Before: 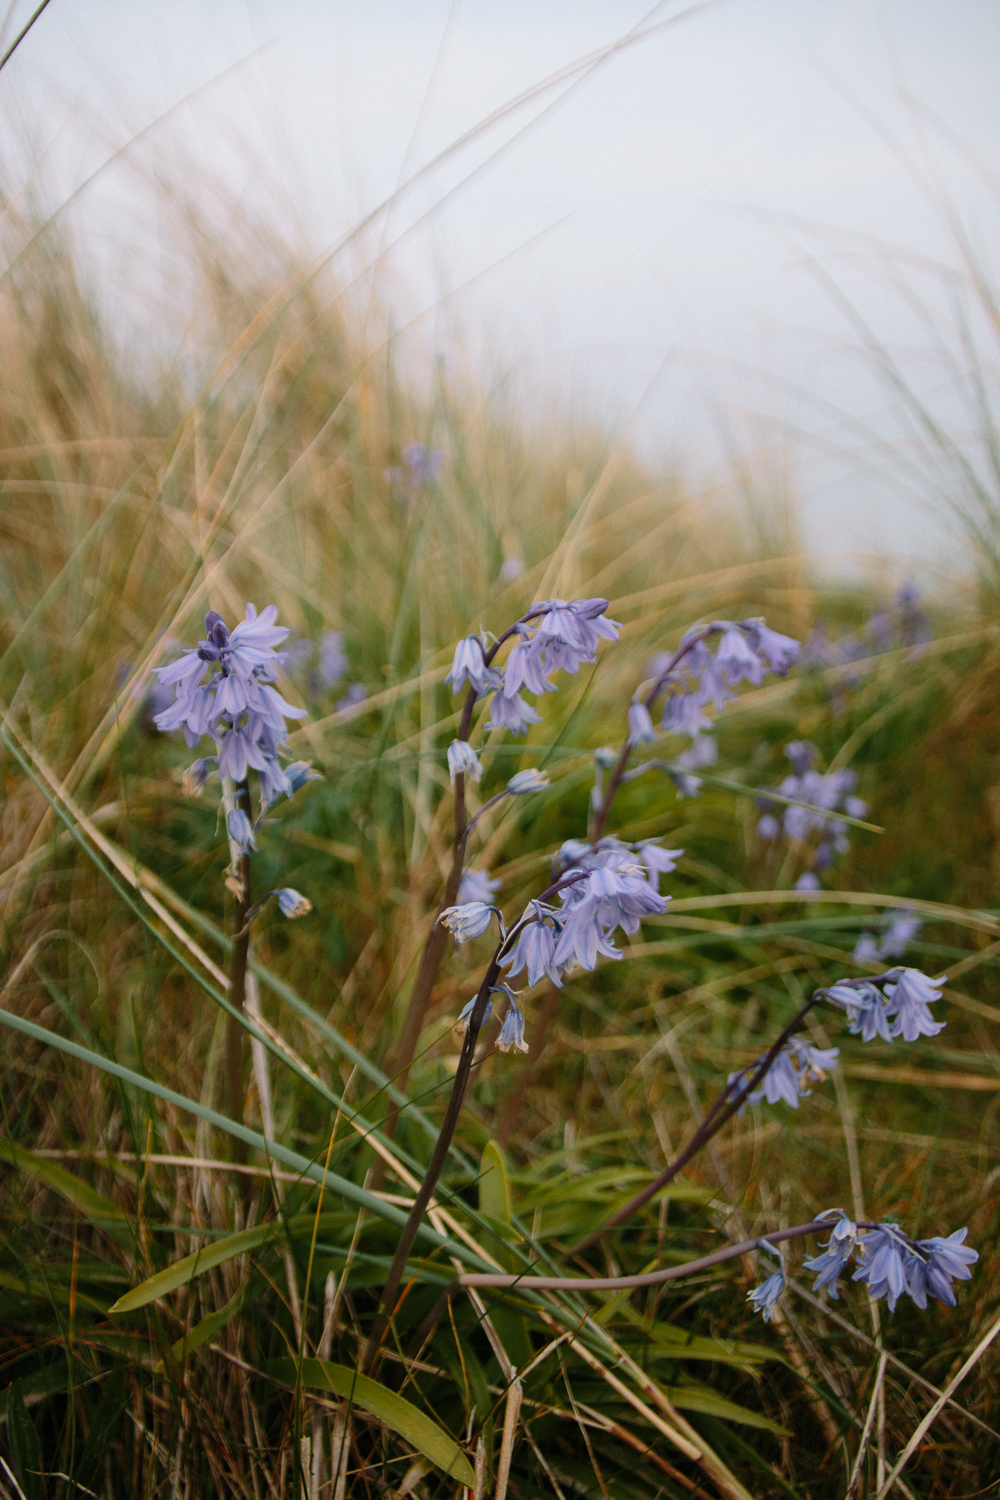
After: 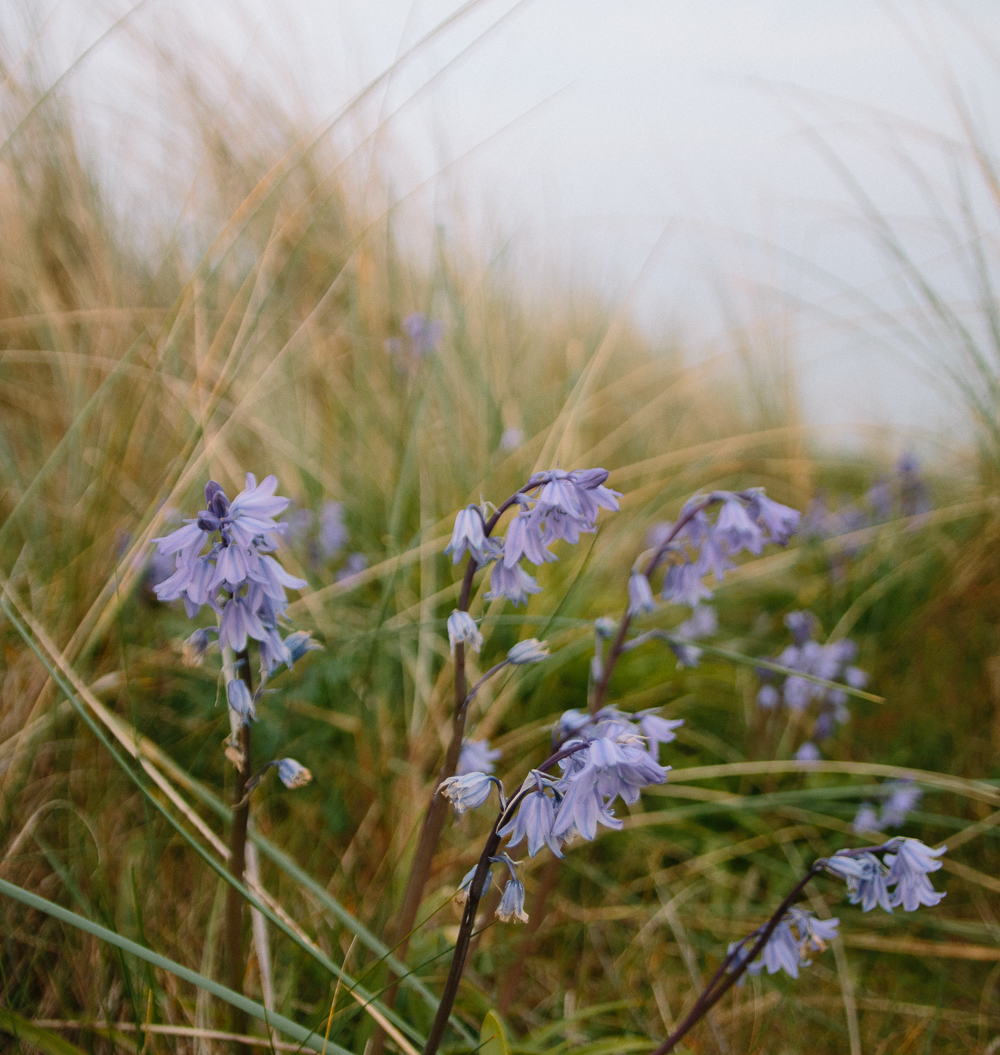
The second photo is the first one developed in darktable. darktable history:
crop and rotate: top 8.726%, bottom 20.908%
